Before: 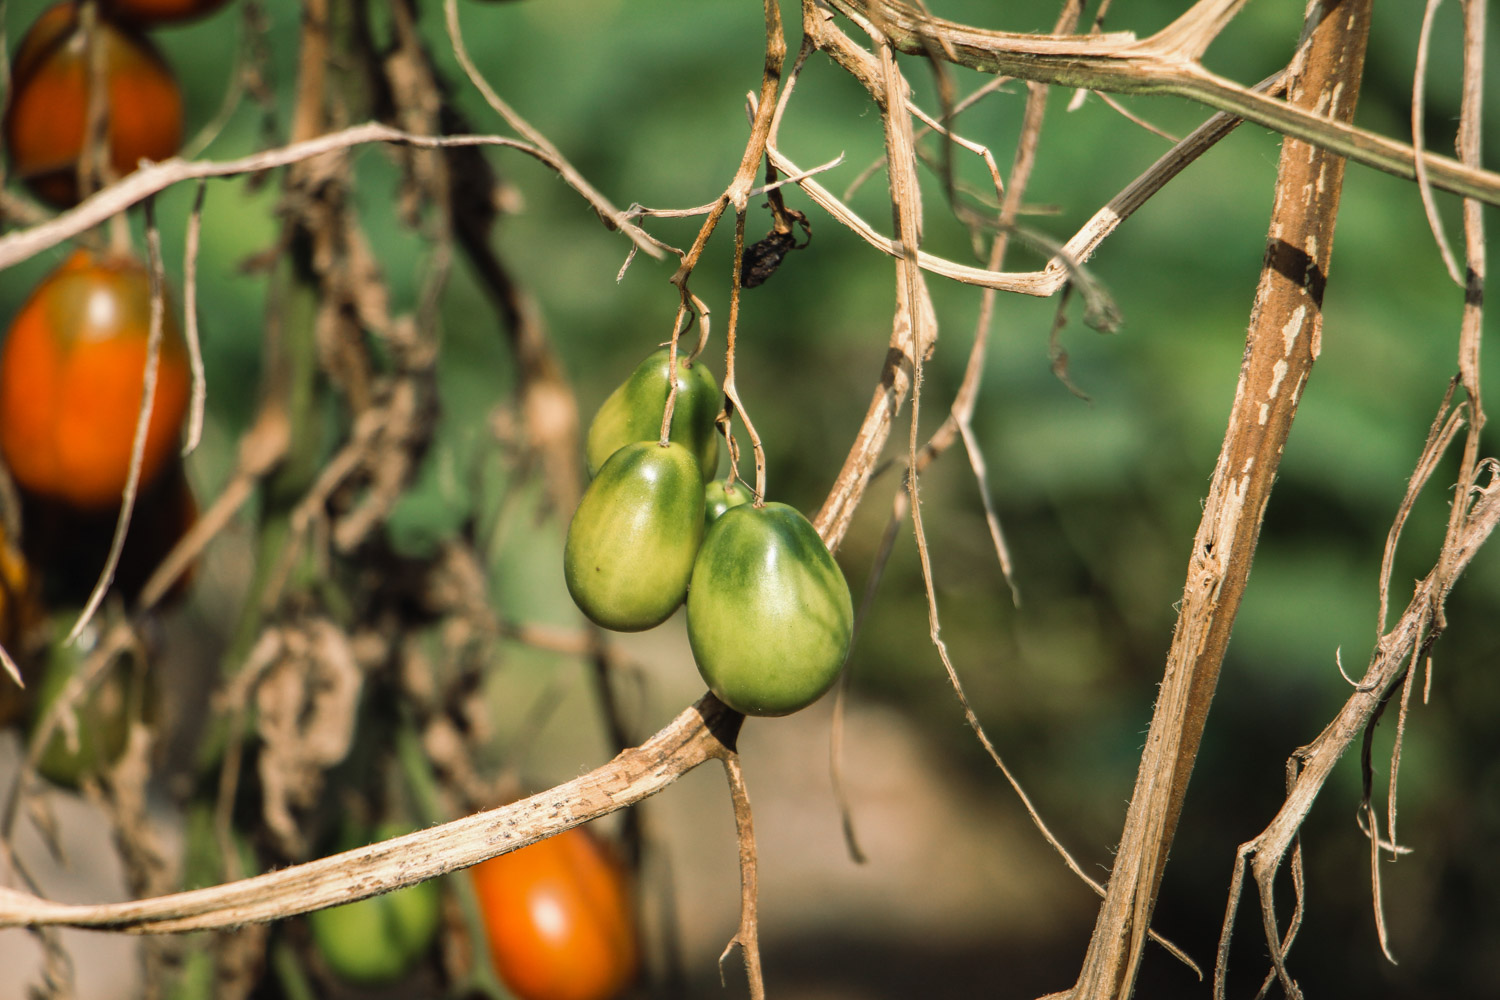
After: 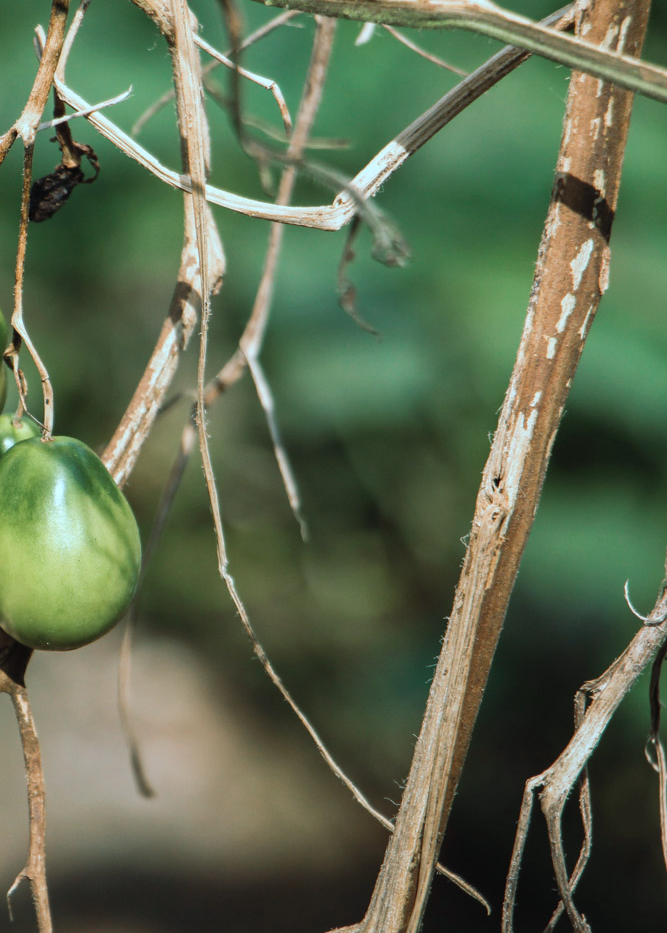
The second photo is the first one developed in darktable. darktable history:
crop: left 47.488%, top 6.665%, right 8.009%
color correction: highlights a* -10.64, highlights b* -19.6
